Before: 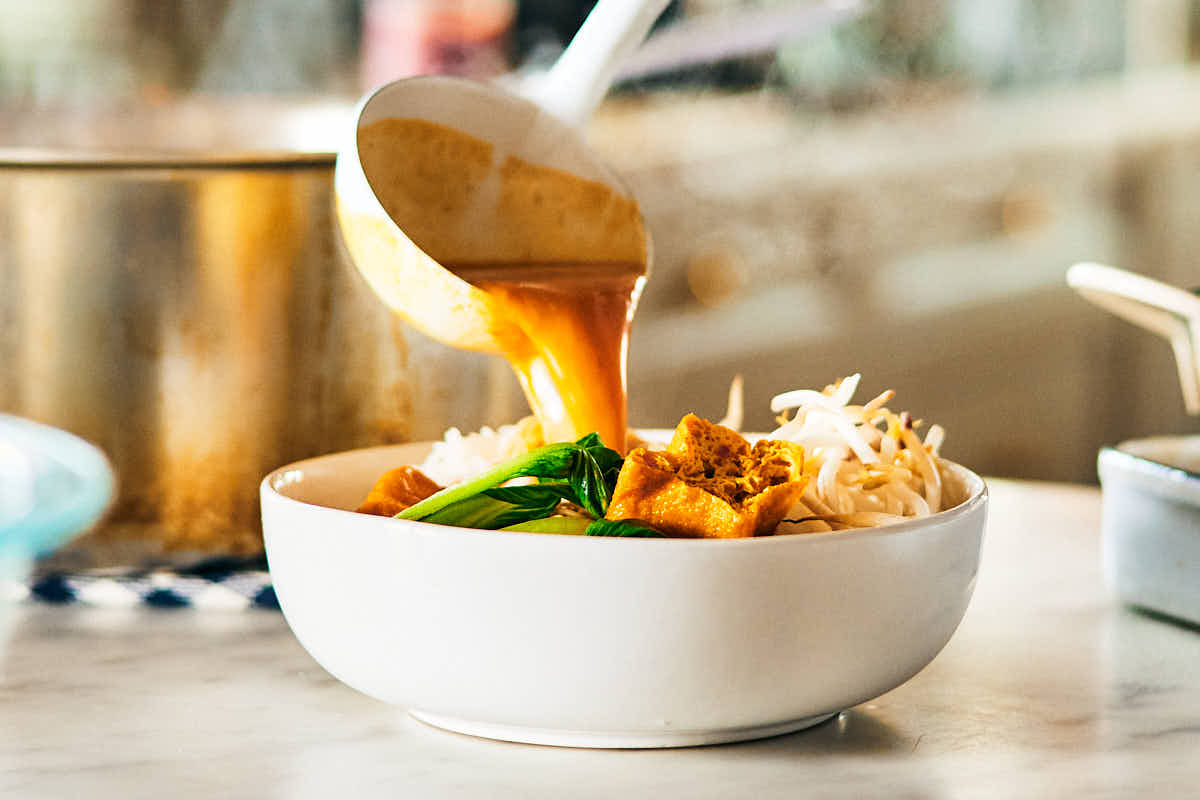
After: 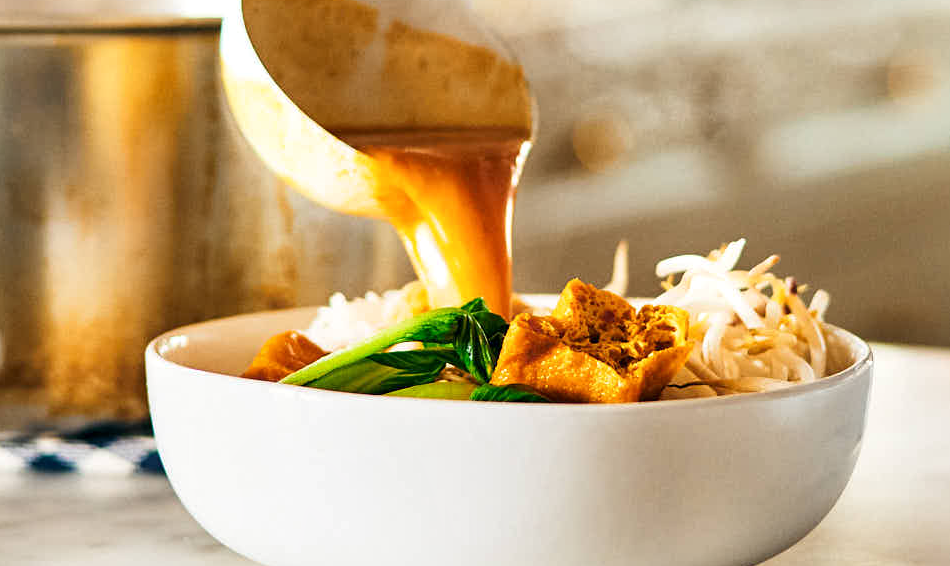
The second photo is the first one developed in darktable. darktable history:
local contrast: mode bilateral grid, contrast 21, coarseness 51, detail 120%, midtone range 0.2
crop: left 9.634%, top 16.897%, right 11.195%, bottom 12.297%
